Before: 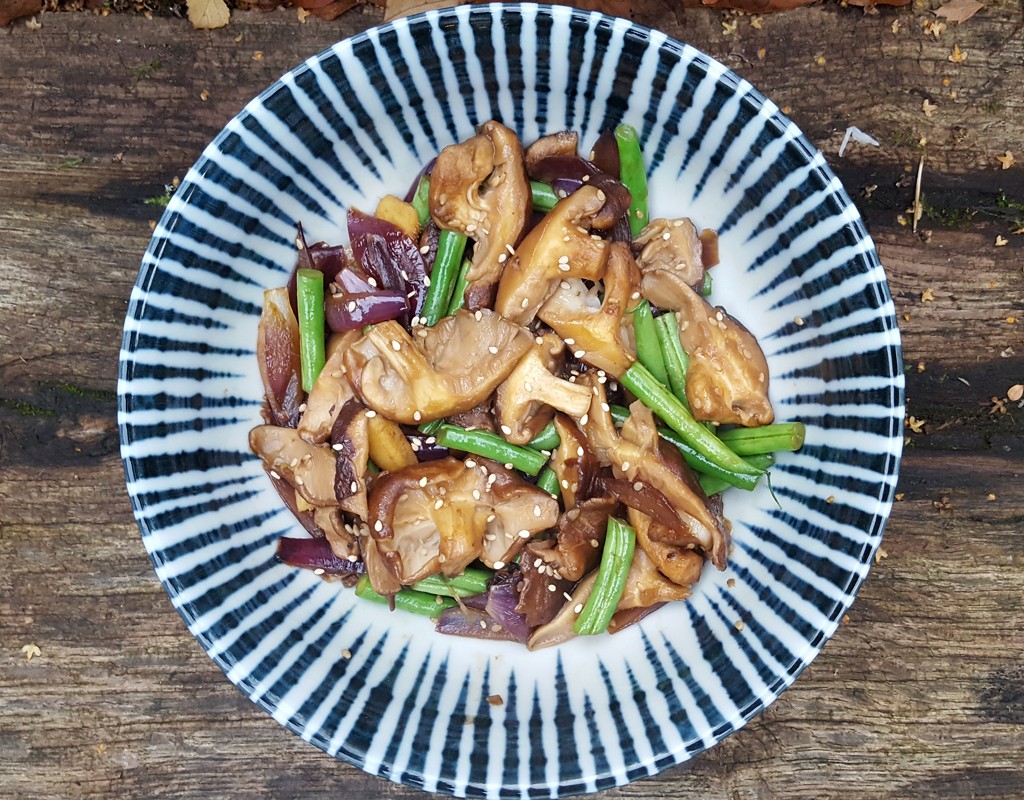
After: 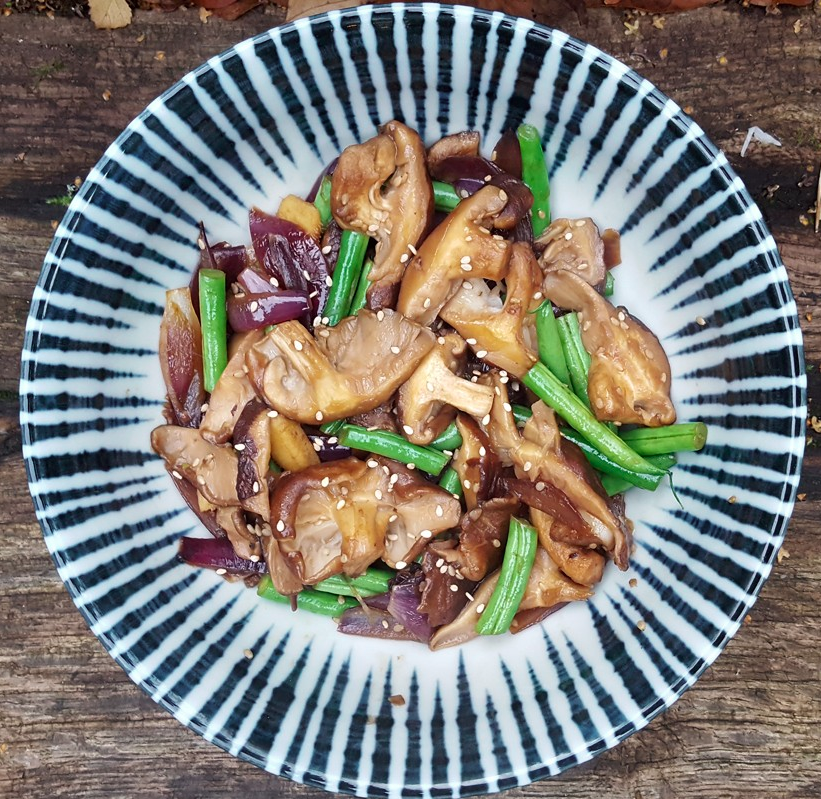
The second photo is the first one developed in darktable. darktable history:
crop and rotate: left 9.597%, right 10.195%
tone curve: curves: ch0 [(0, 0) (0.253, 0.237) (1, 1)]; ch1 [(0, 0) (0.411, 0.385) (0.502, 0.506) (0.557, 0.565) (0.66, 0.683) (1, 1)]; ch2 [(0, 0) (0.394, 0.413) (0.5, 0.5) (1, 1)], color space Lab, independent channels, preserve colors none
